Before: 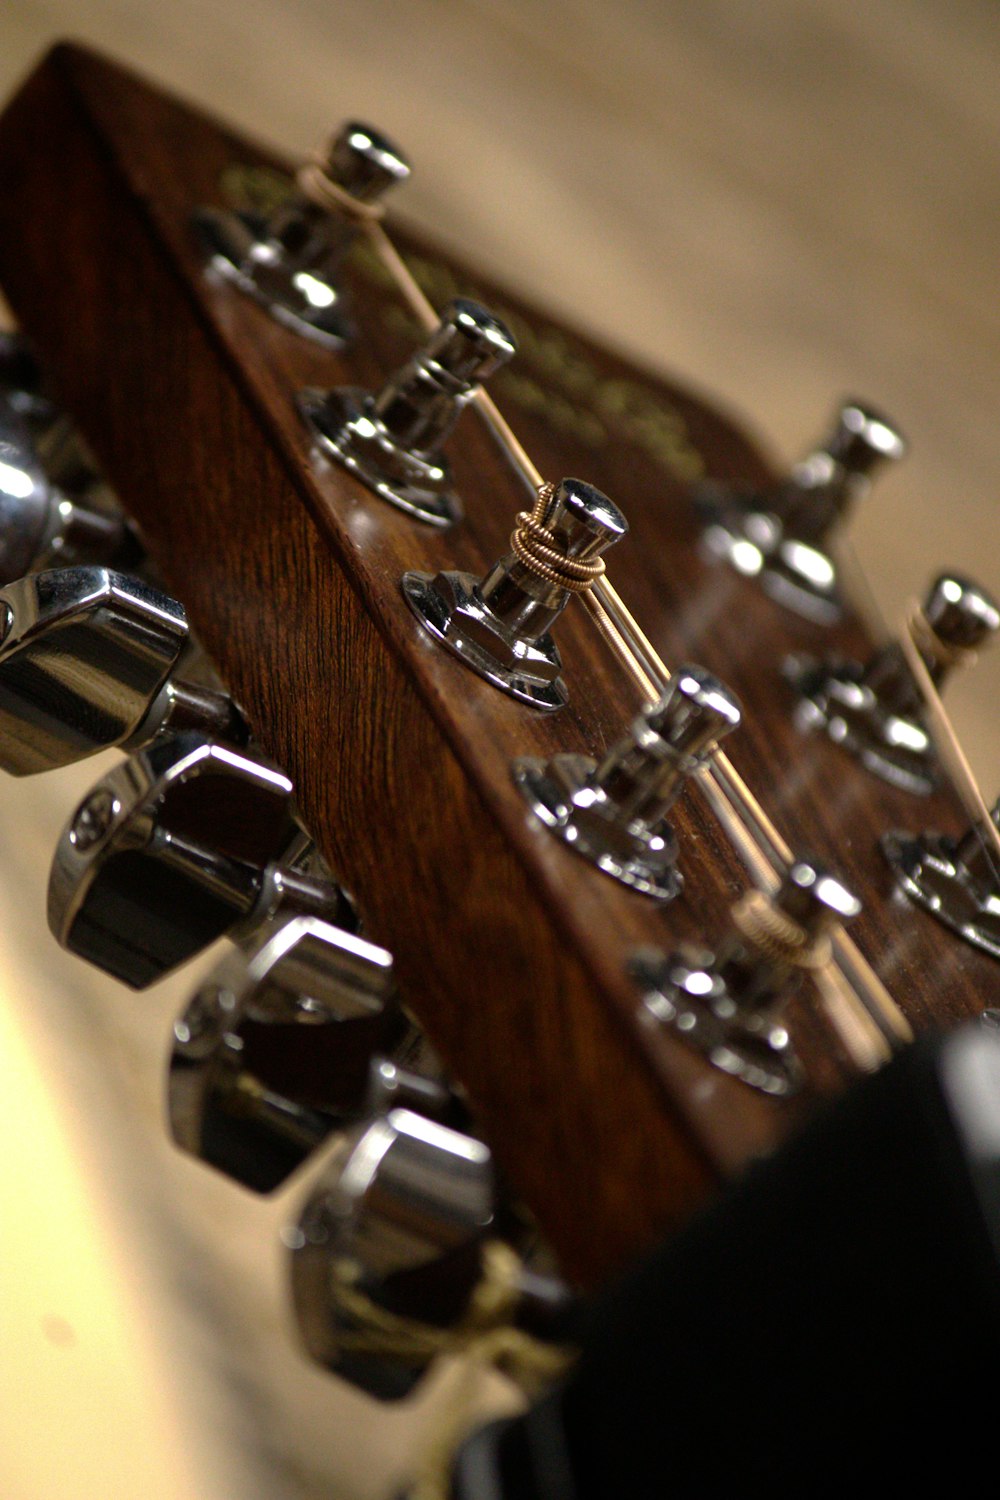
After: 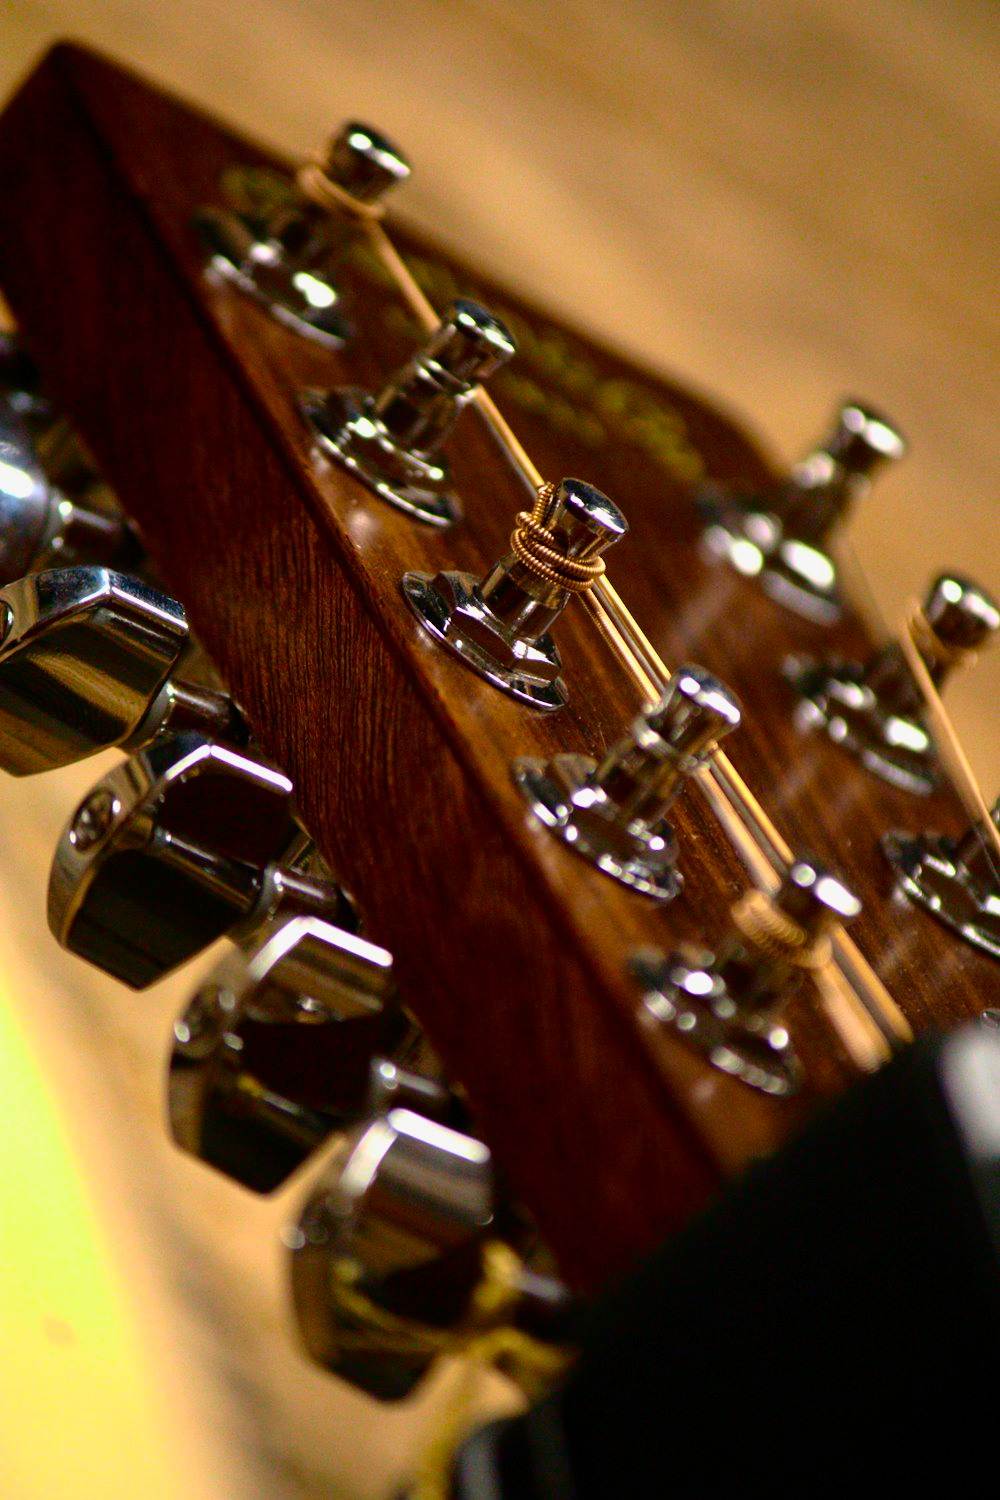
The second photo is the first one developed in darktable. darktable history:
base curve: curves: ch0 [(0, 0) (0.989, 0.992)], preserve colors none
exposure: exposure -0.053 EV, compensate highlight preservation false
color balance rgb: power › hue 170.52°, linear chroma grading › global chroma 8.909%, perceptual saturation grading › global saturation 29.865%
tone curve: curves: ch0 [(0, 0) (0.091, 0.075) (0.409, 0.457) (0.733, 0.82) (0.844, 0.908) (0.909, 0.942) (1, 0.973)]; ch1 [(0, 0) (0.437, 0.404) (0.5, 0.5) (0.529, 0.556) (0.58, 0.606) (0.616, 0.654) (1, 1)]; ch2 [(0, 0) (0.442, 0.415) (0.5, 0.5) (0.535, 0.557) (0.585, 0.62) (1, 1)], color space Lab, independent channels, preserve colors none
